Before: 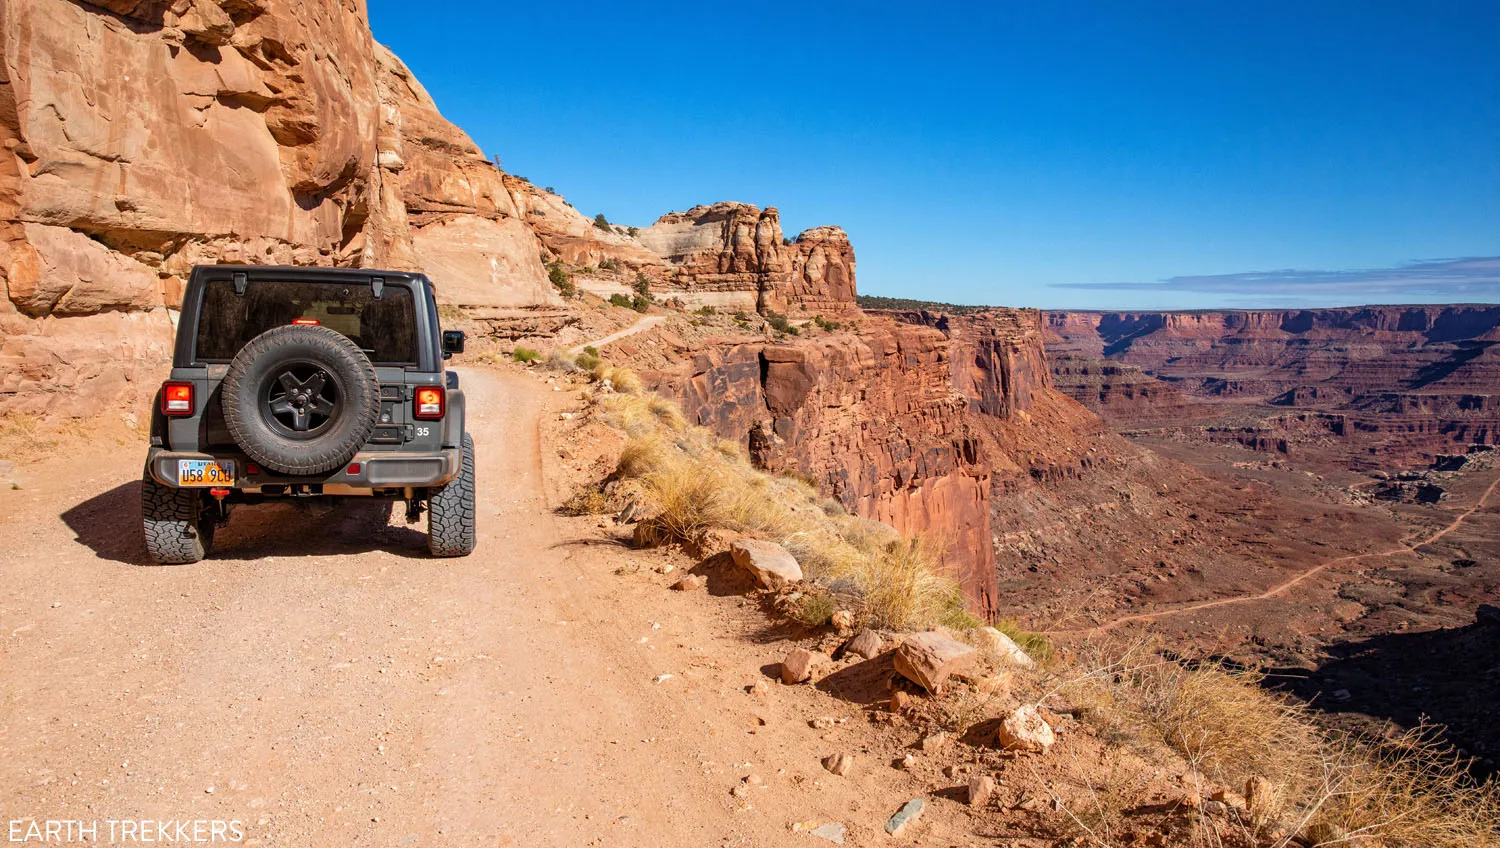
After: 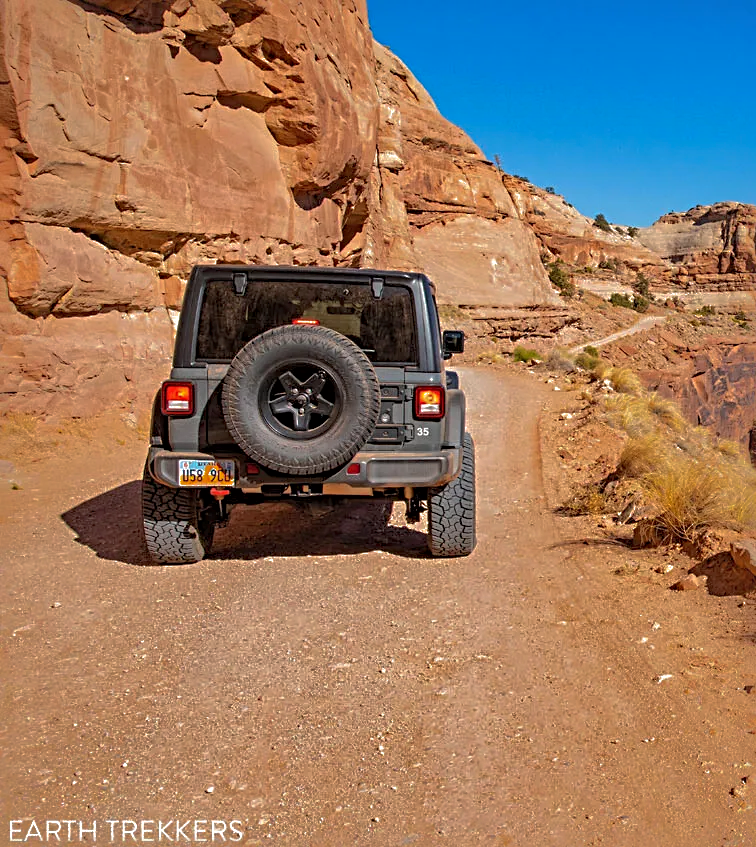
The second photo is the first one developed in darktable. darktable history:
sharpen: radius 3.971
crop and rotate: left 0.009%, top 0%, right 49.528%
shadows and highlights: shadows 38.52, highlights -74.53, shadows color adjustment 97.99%, highlights color adjustment 59.09%
